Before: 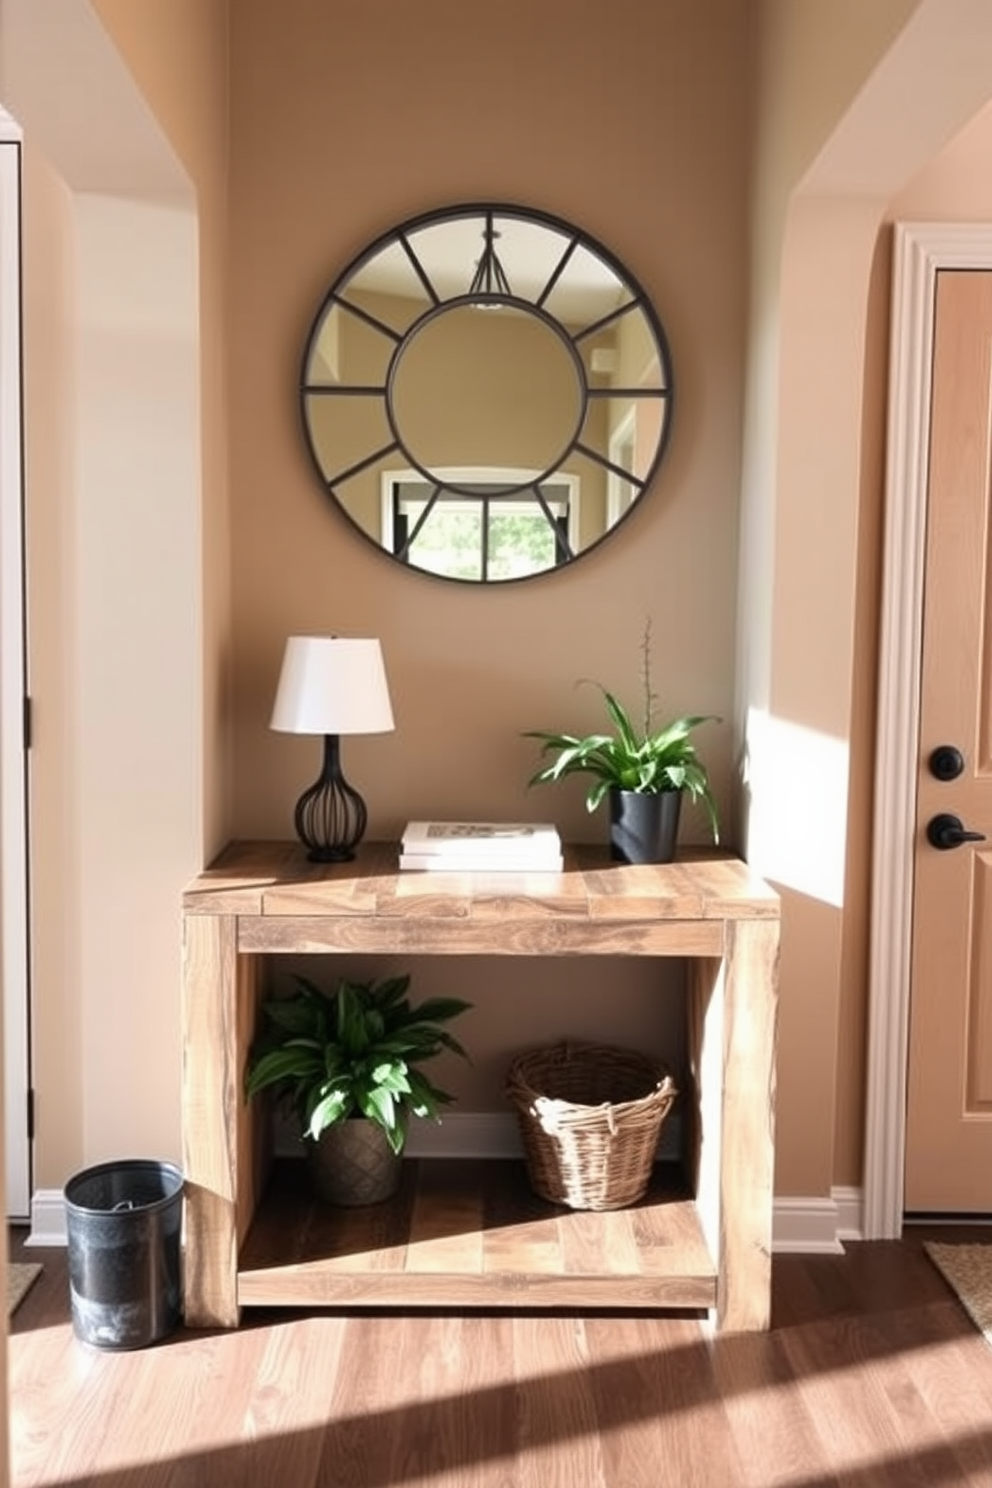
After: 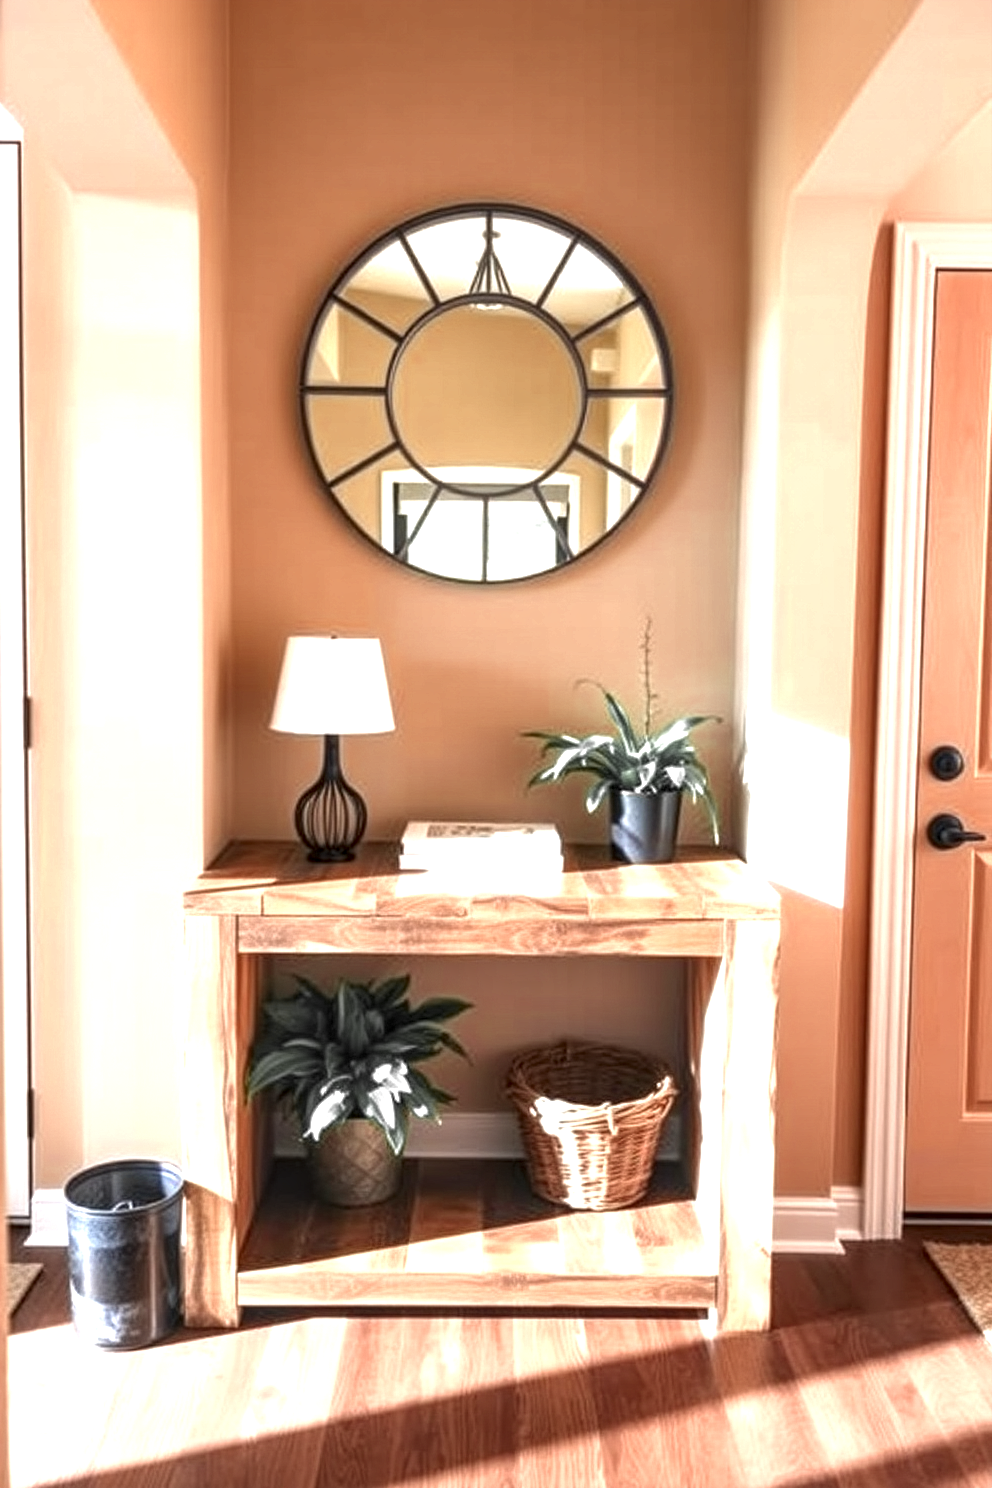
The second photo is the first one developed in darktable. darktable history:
exposure: black level correction 0, exposure 1.099 EV, compensate highlight preservation false
color zones: curves: ch0 [(0, 0.363) (0.128, 0.373) (0.25, 0.5) (0.402, 0.407) (0.521, 0.525) (0.63, 0.559) (0.729, 0.662) (0.867, 0.471)]; ch1 [(0, 0.515) (0.136, 0.618) (0.25, 0.5) (0.378, 0) (0.516, 0) (0.622, 0.593) (0.737, 0.819) (0.87, 0.593)]; ch2 [(0, 0.529) (0.128, 0.471) (0.282, 0.451) (0.386, 0.662) (0.516, 0.525) (0.633, 0.554) (0.75, 0.62) (0.875, 0.441)]
local contrast: highlights 22%, detail 150%
